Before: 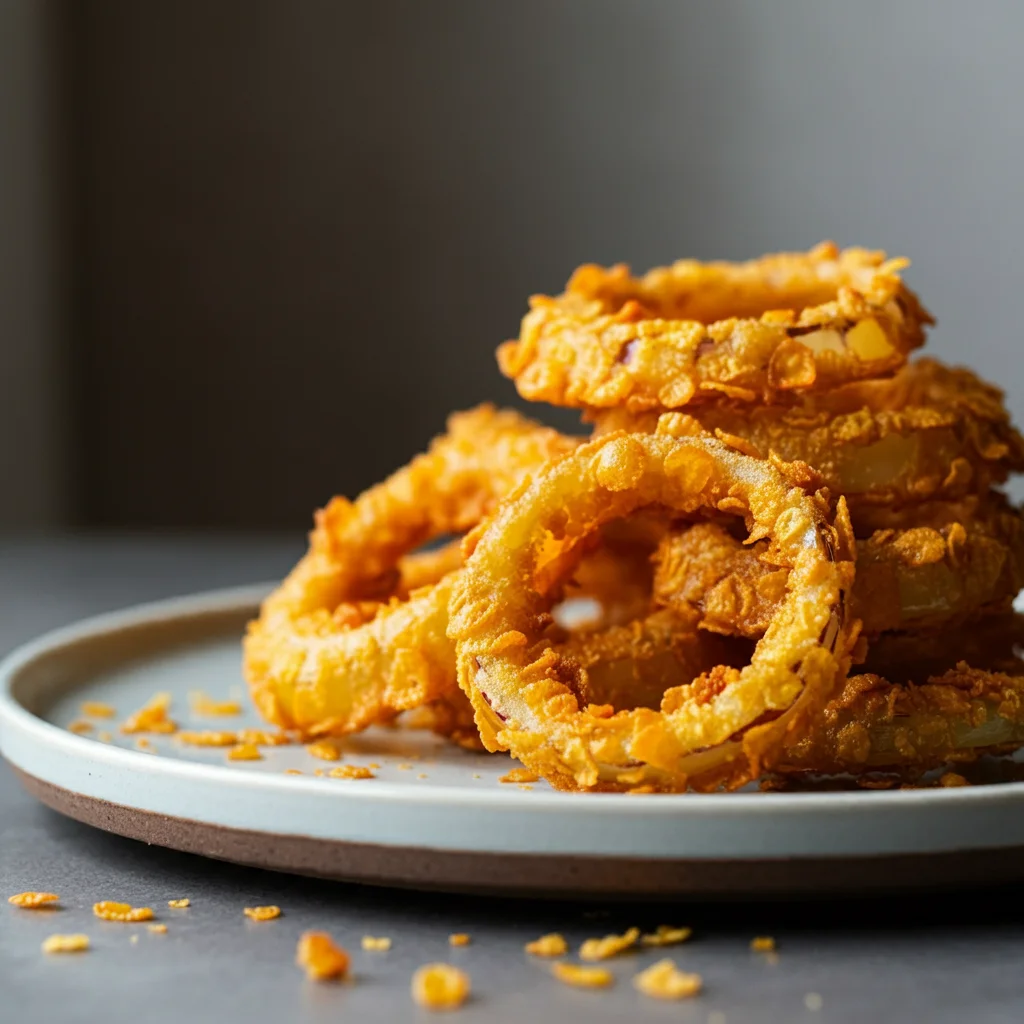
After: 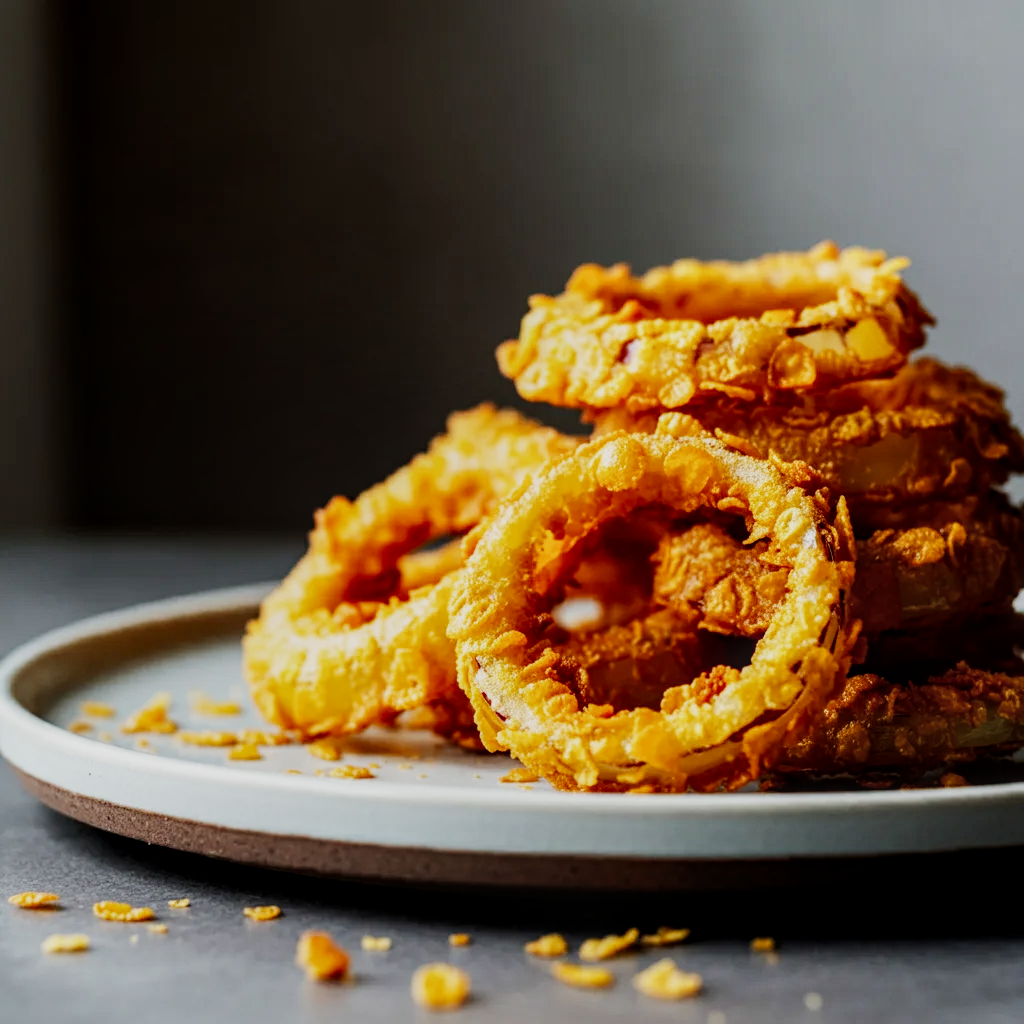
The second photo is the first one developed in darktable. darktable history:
local contrast: on, module defaults
sigmoid: contrast 1.7, skew -0.2, preserve hue 0%, red attenuation 0.1, red rotation 0.035, green attenuation 0.1, green rotation -0.017, blue attenuation 0.15, blue rotation -0.052, base primaries Rec2020
